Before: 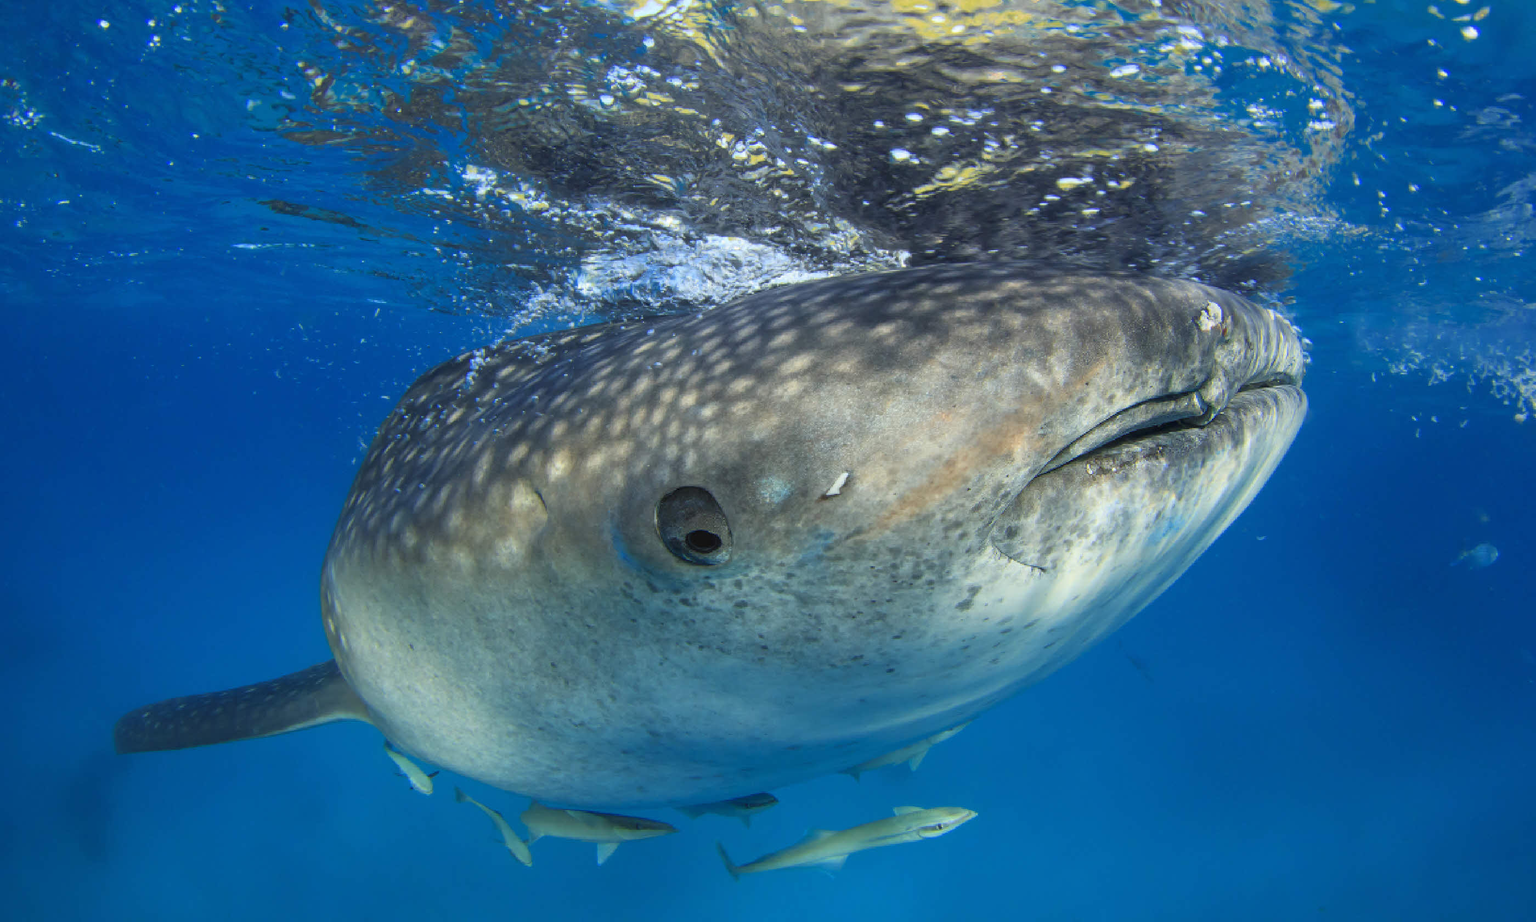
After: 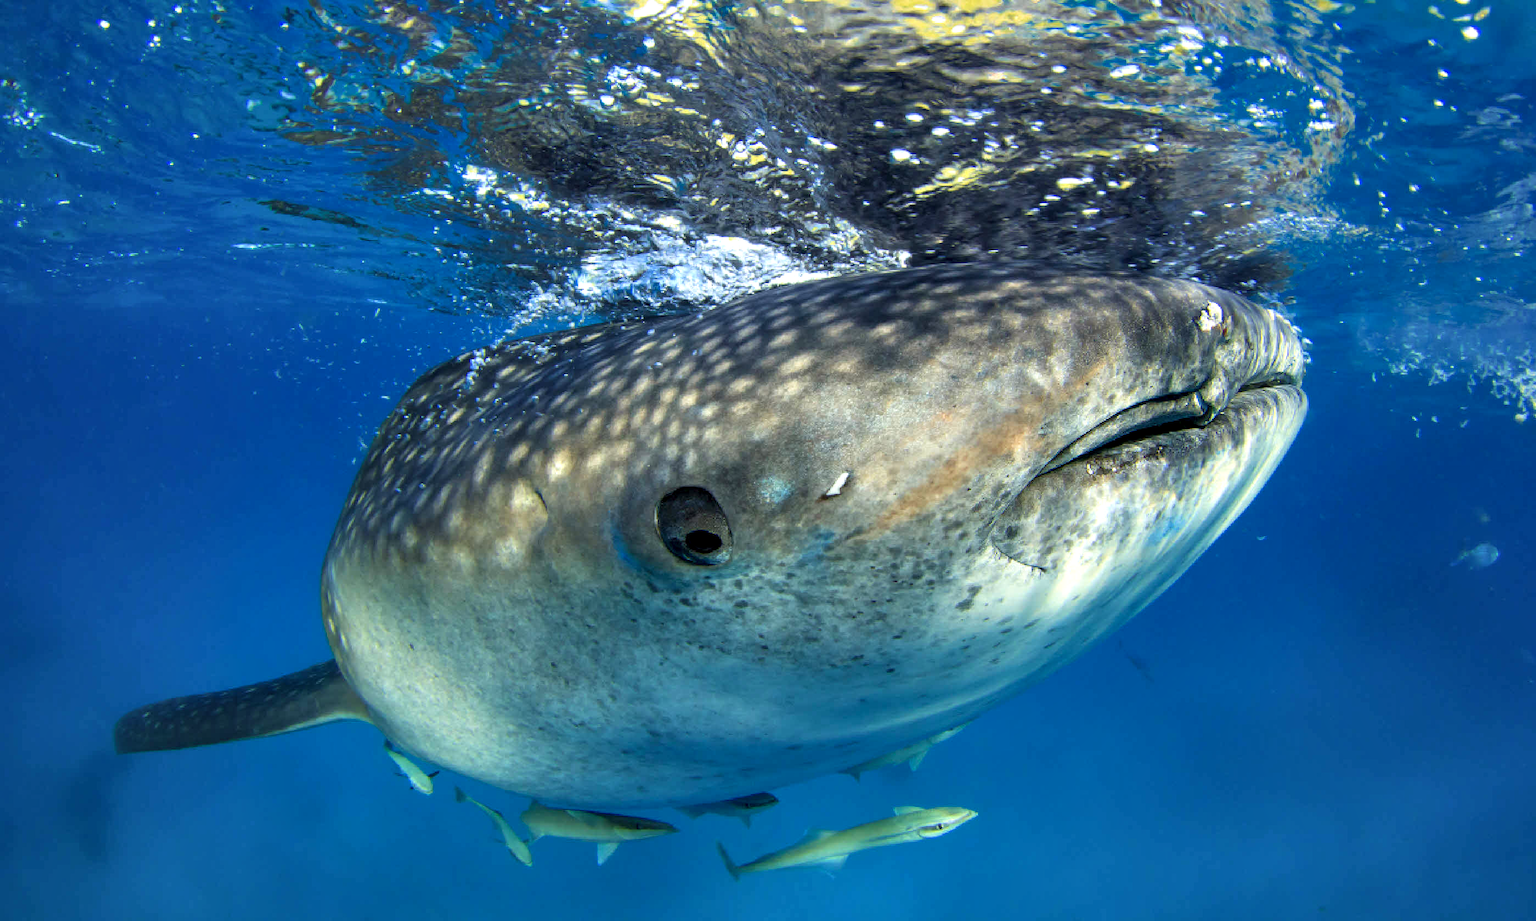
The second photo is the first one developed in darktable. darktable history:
contrast equalizer: y [[0.6 ×6], [0.55 ×6], [0 ×6], [0 ×6], [0 ×6]]
shadows and highlights: radius 336.87, shadows 28.29, soften with gaussian
velvia: on, module defaults
